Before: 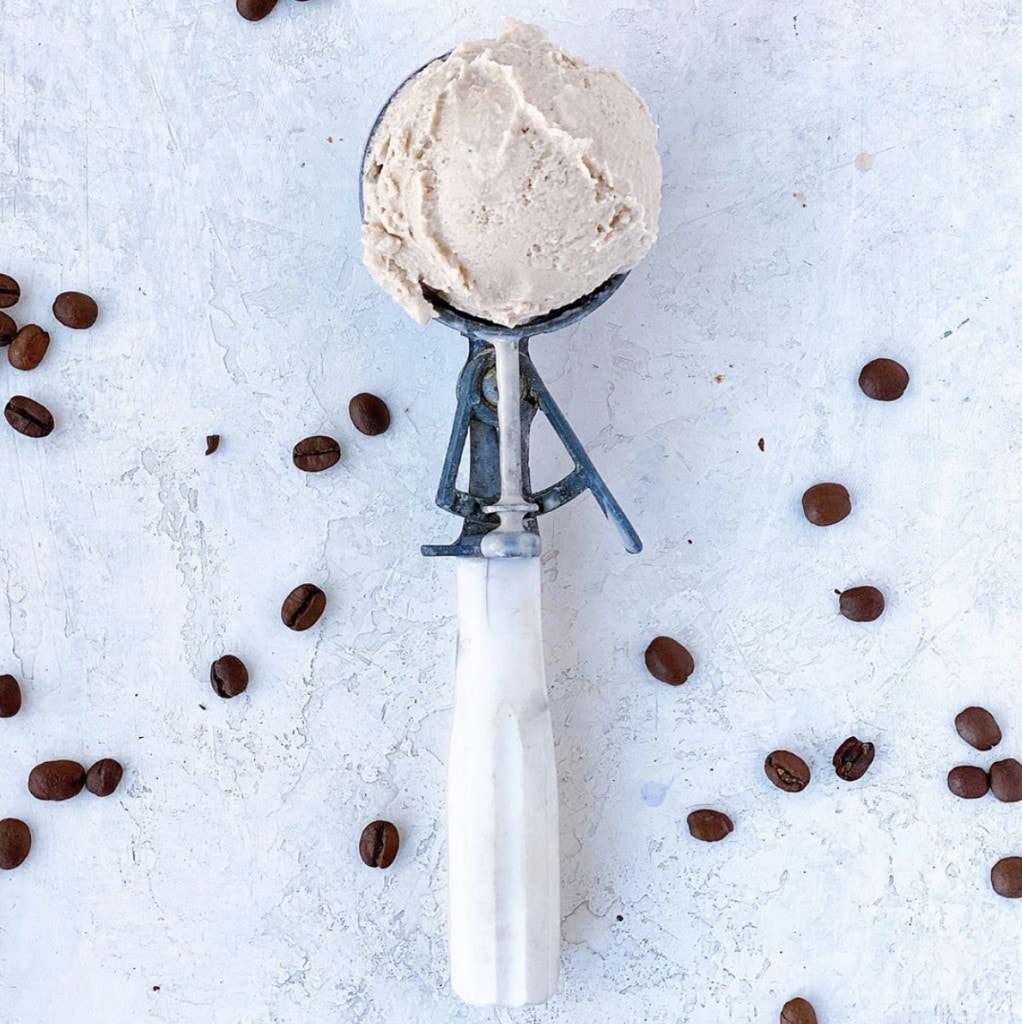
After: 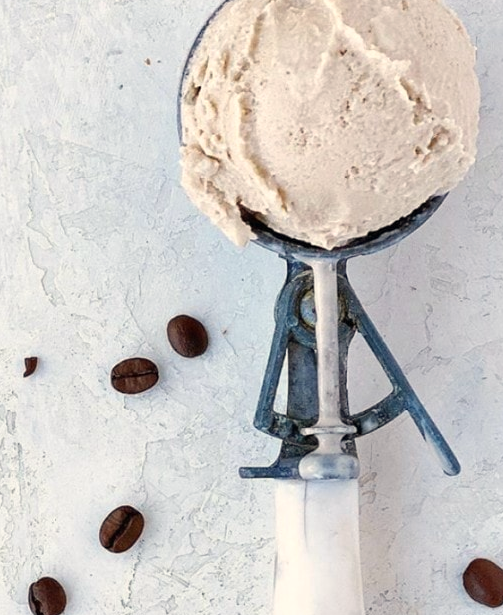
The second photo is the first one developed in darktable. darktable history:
white balance: red 1.045, blue 0.932
crop: left 17.835%, top 7.675%, right 32.881%, bottom 32.213%
